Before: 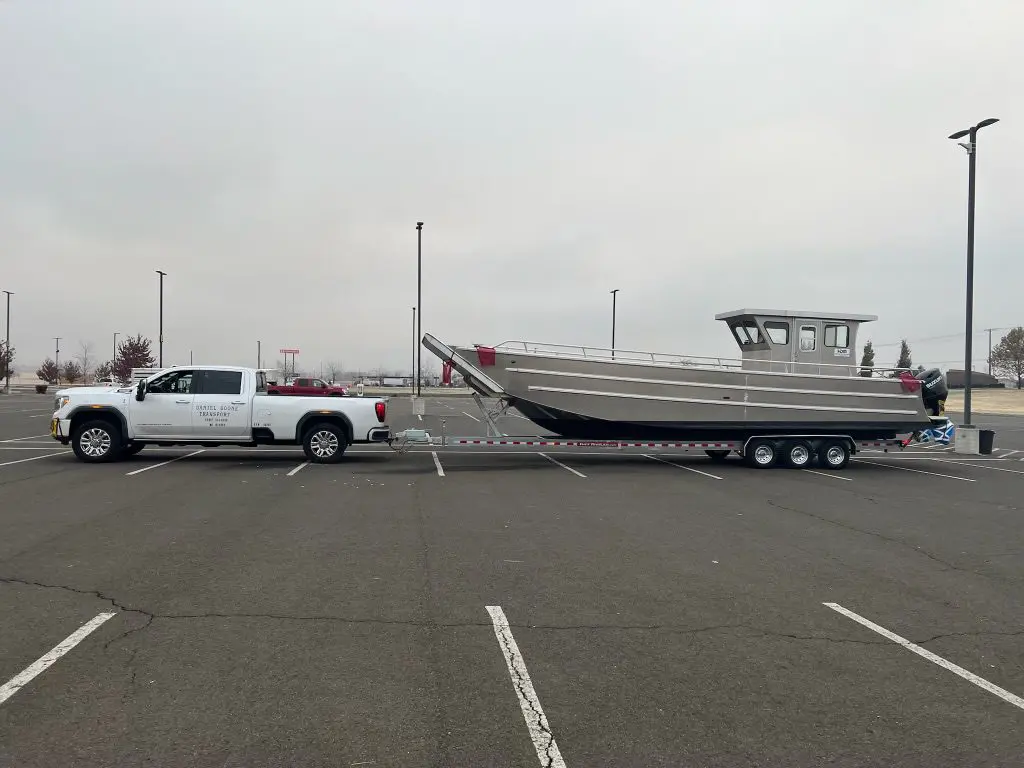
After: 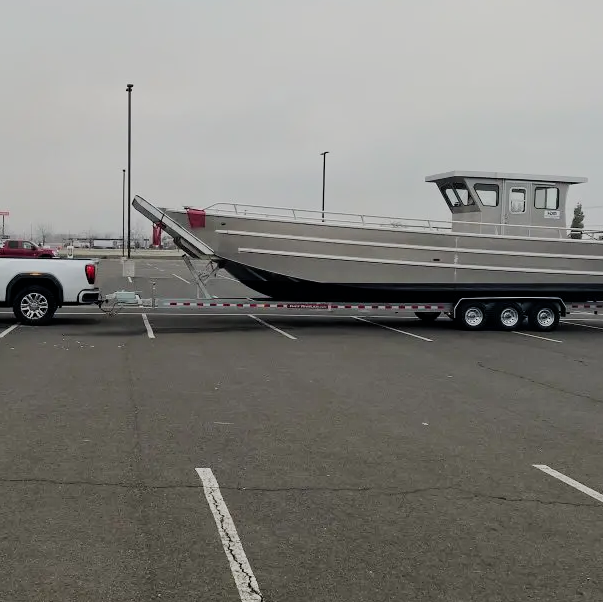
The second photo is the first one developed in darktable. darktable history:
crop and rotate: left 28.345%, top 17.987%, right 12.722%, bottom 3.606%
filmic rgb: black relative exposure -7.65 EV, white relative exposure 4.56 EV, hardness 3.61
